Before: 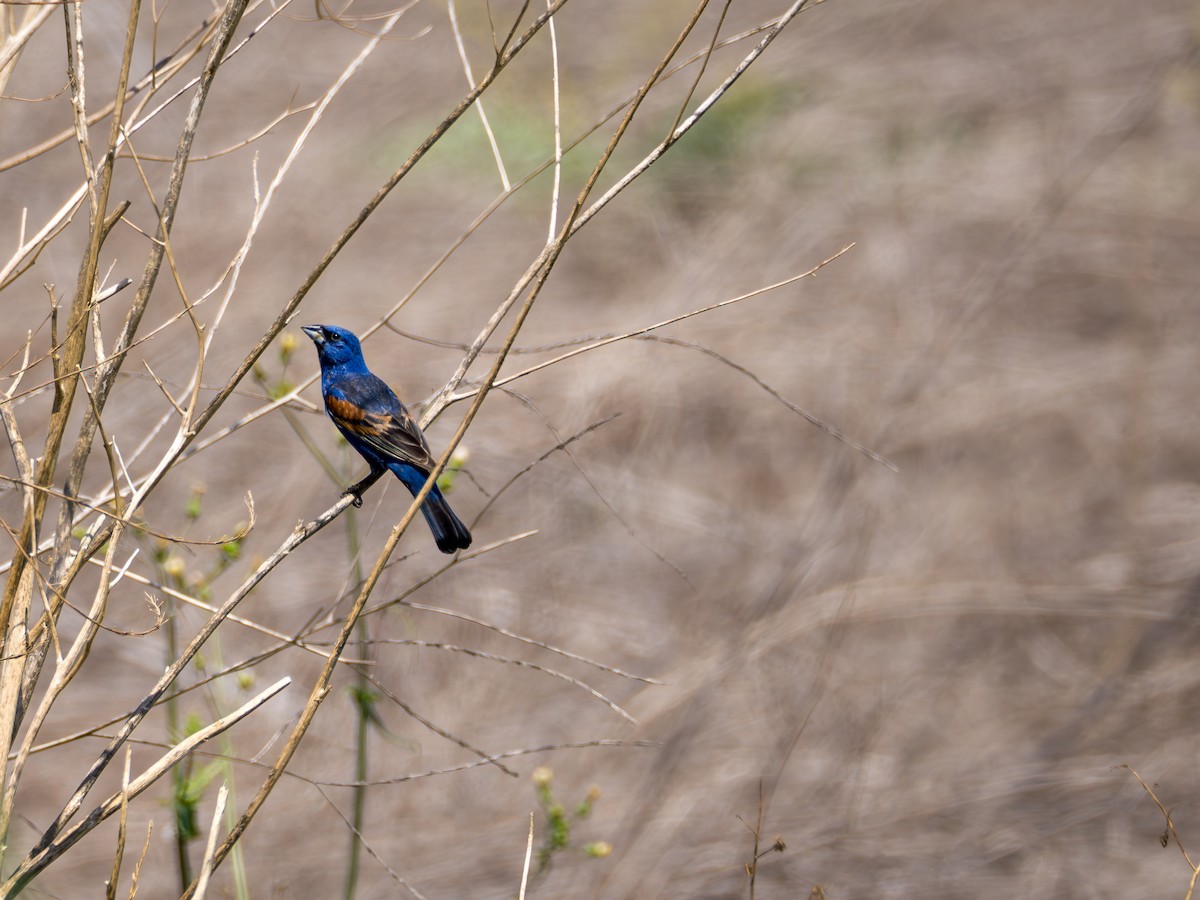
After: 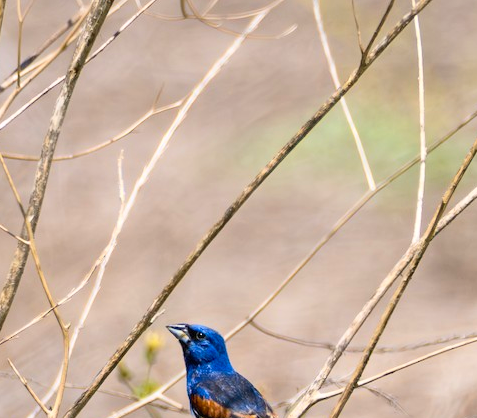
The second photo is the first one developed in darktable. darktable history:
crop and rotate: left 11.289%, top 0.12%, right 48.947%, bottom 53.348%
contrast brightness saturation: contrast 0.198, brightness 0.164, saturation 0.223
